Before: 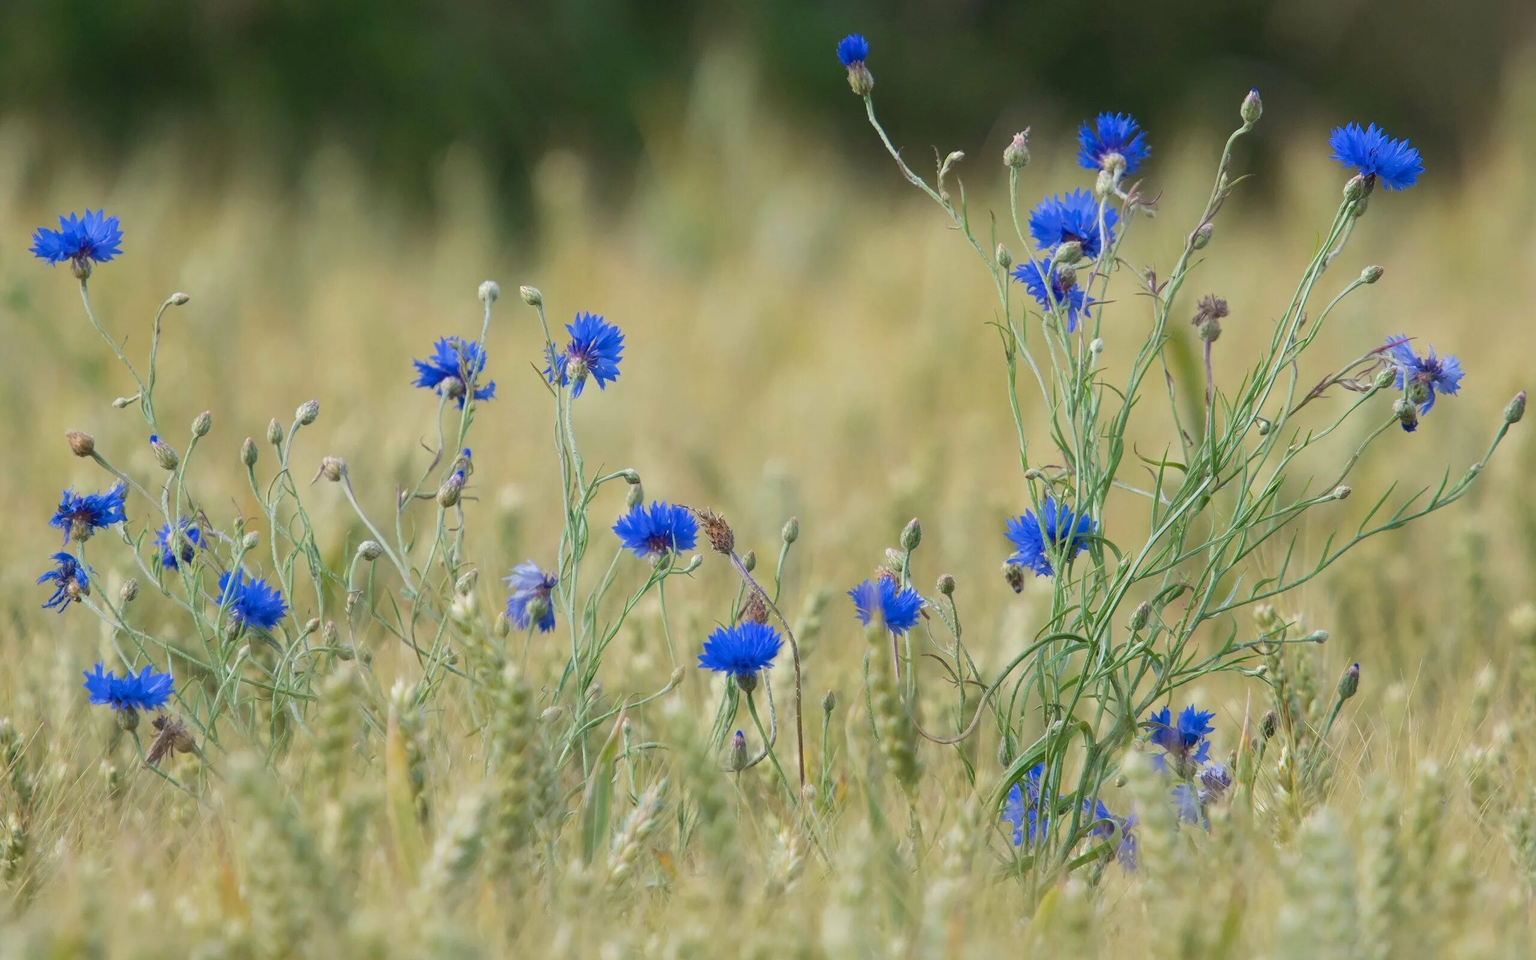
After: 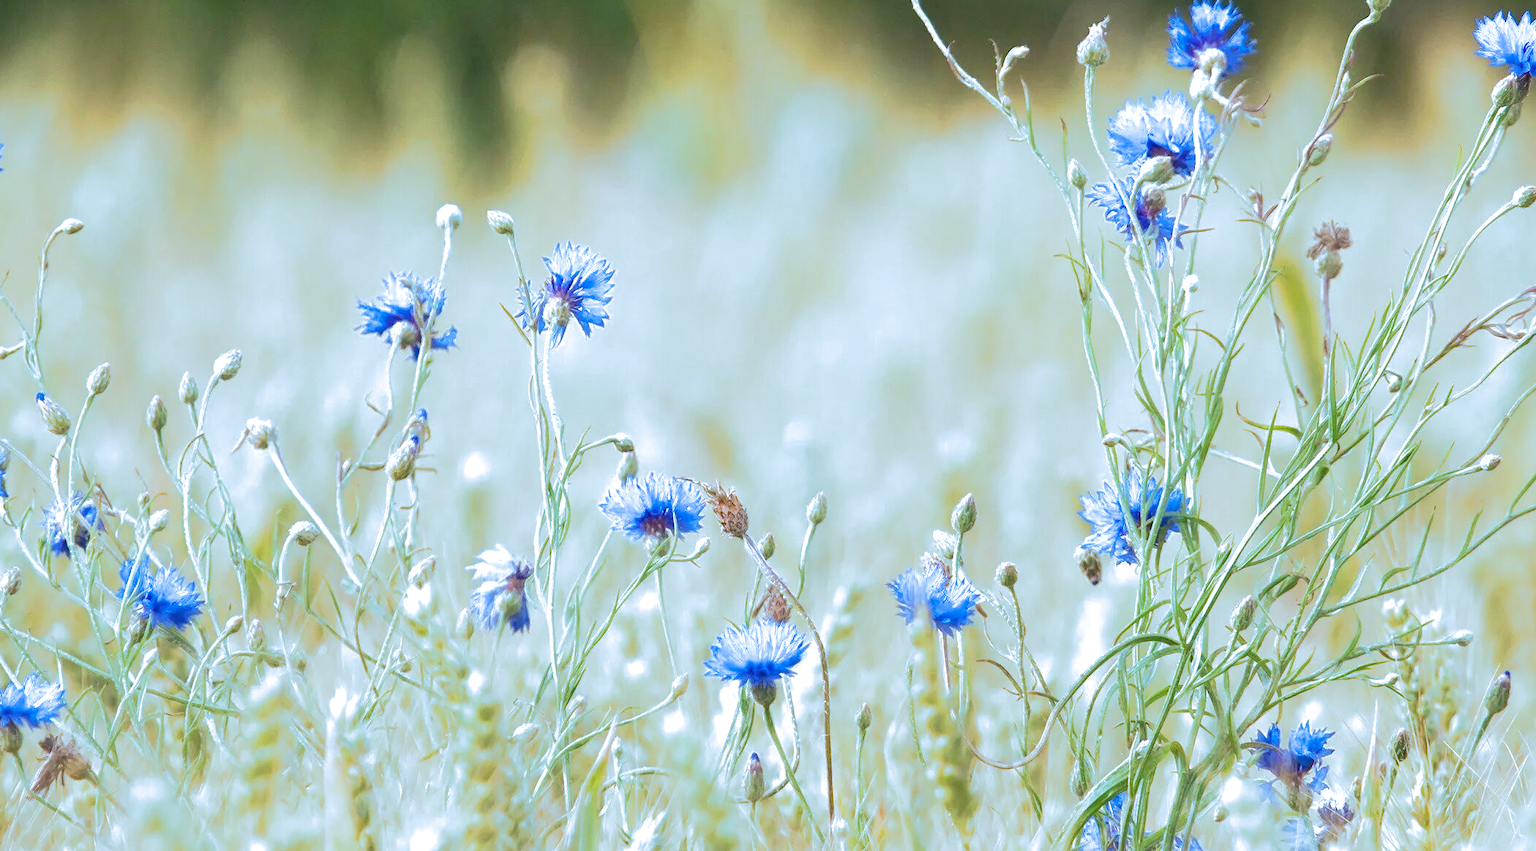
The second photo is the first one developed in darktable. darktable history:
exposure: black level correction 0, exposure 1.1 EV, compensate exposure bias true, compensate highlight preservation false
crop: left 7.856%, top 11.836%, right 10.12%, bottom 15.387%
split-toning: shadows › hue 351.18°, shadows › saturation 0.86, highlights › hue 218.82°, highlights › saturation 0.73, balance -19.167
